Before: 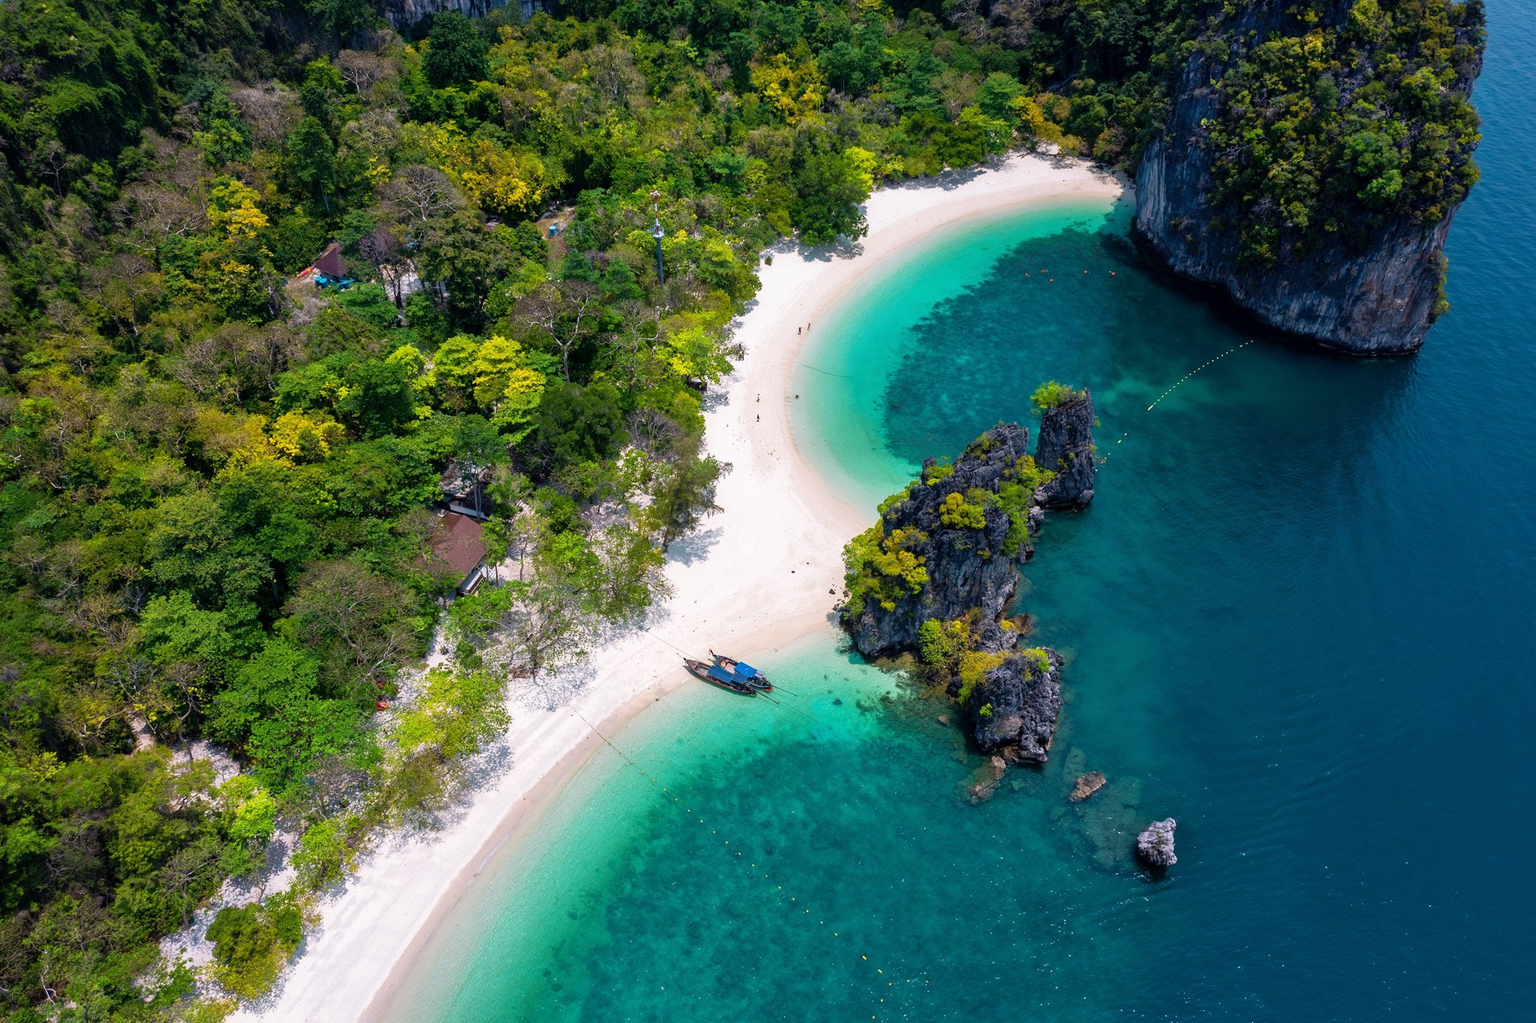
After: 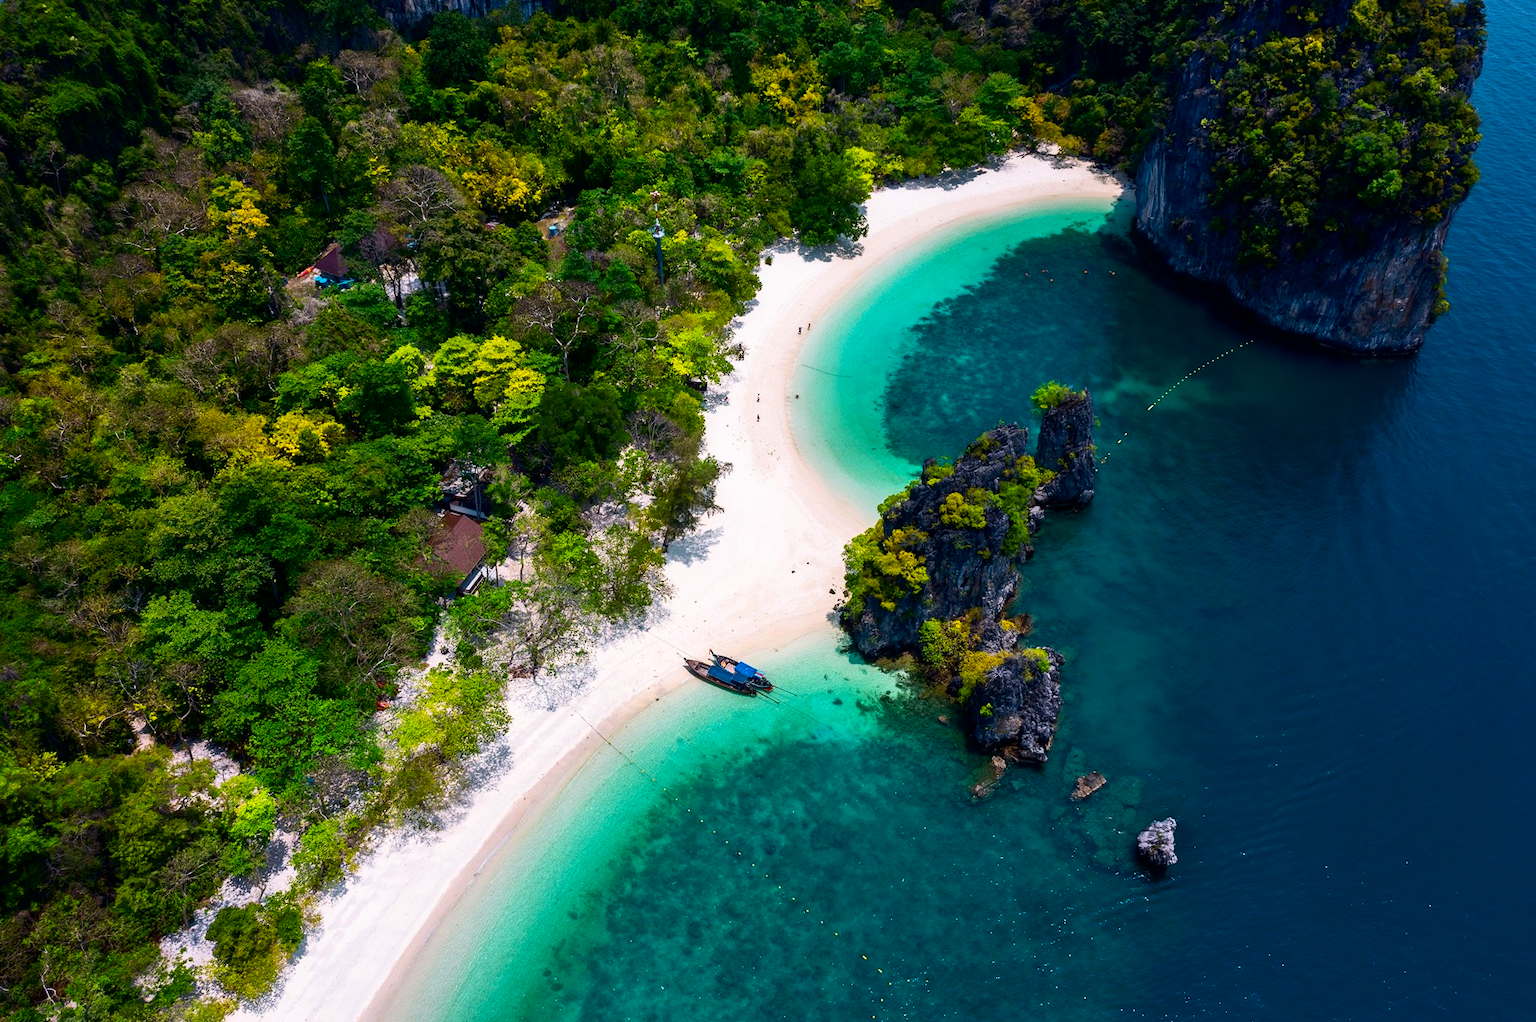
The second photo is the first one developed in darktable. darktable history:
contrast brightness saturation: contrast 0.194, brightness -0.1, saturation 0.206
